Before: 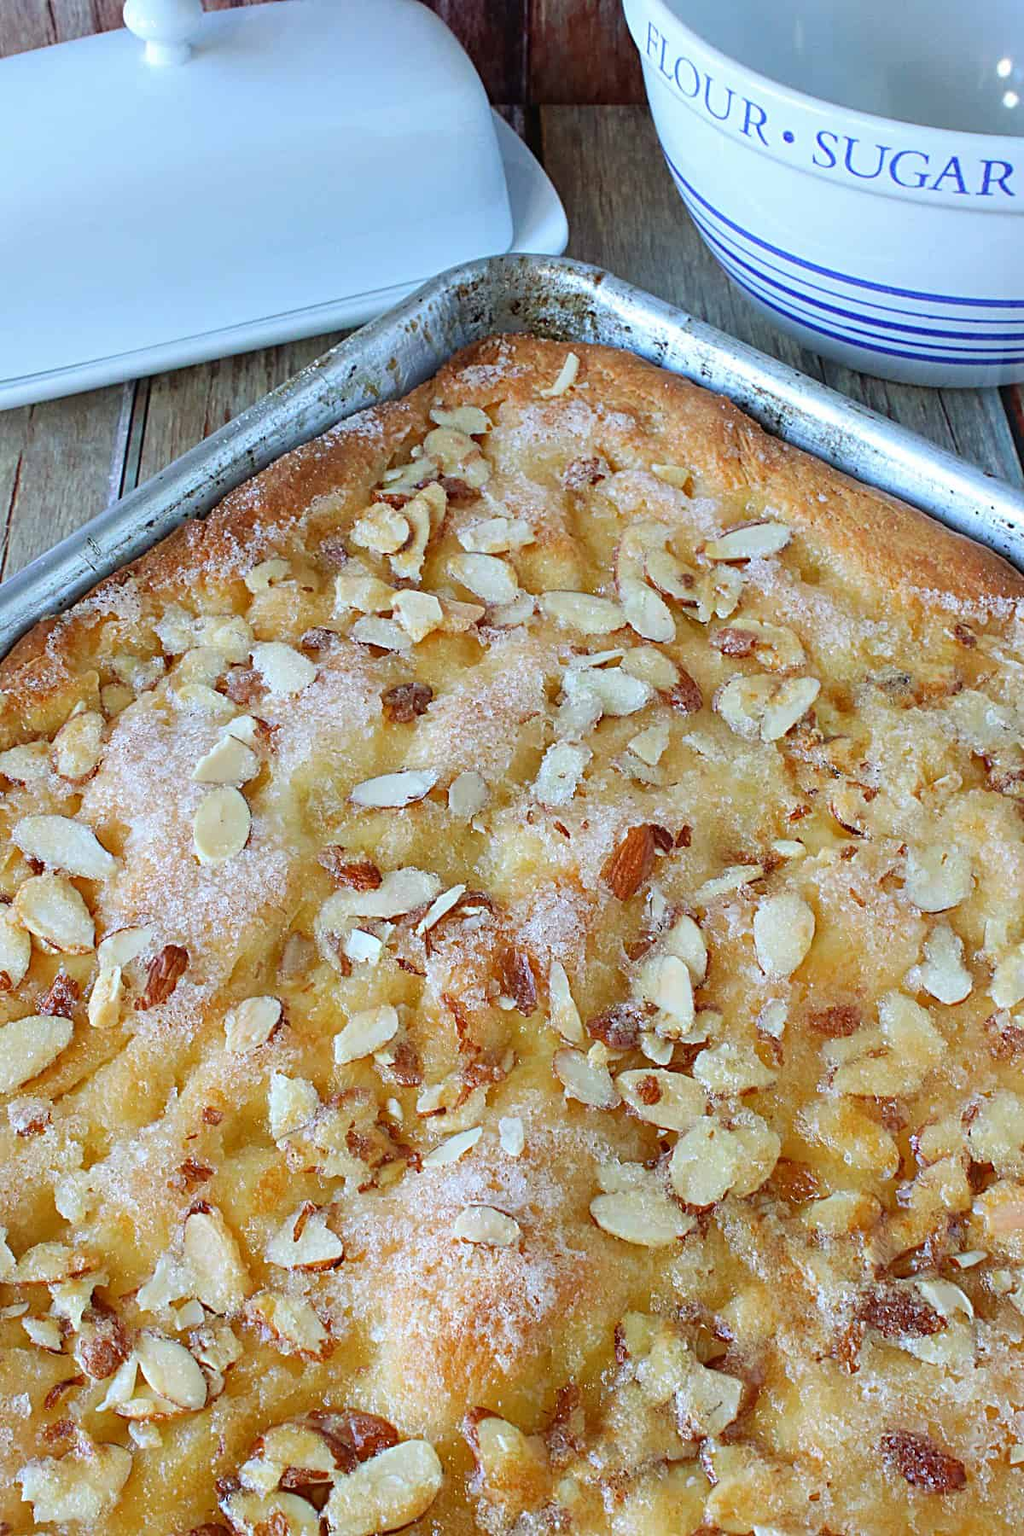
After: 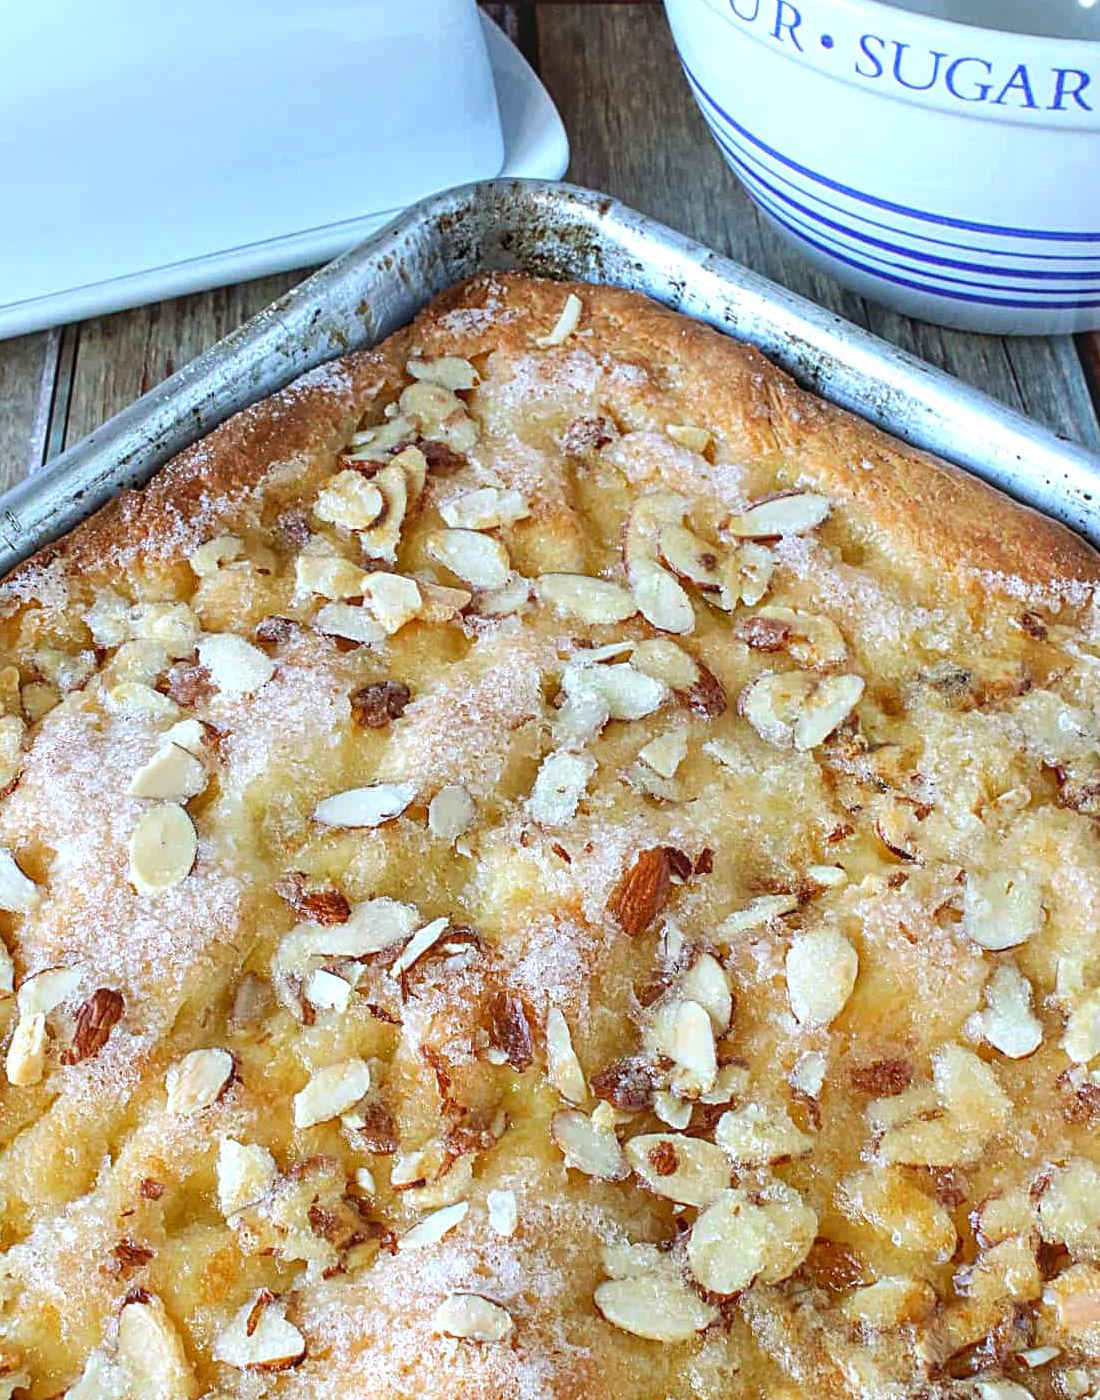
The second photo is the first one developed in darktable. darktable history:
local contrast: detail 115%
crop: left 8.155%, top 6.611%, bottom 15.385%
tone equalizer: -8 EV -0.417 EV, -7 EV -0.389 EV, -6 EV -0.333 EV, -5 EV -0.222 EV, -3 EV 0.222 EV, -2 EV 0.333 EV, -1 EV 0.389 EV, +0 EV 0.417 EV, edges refinement/feathering 500, mask exposure compensation -1.57 EV, preserve details no
